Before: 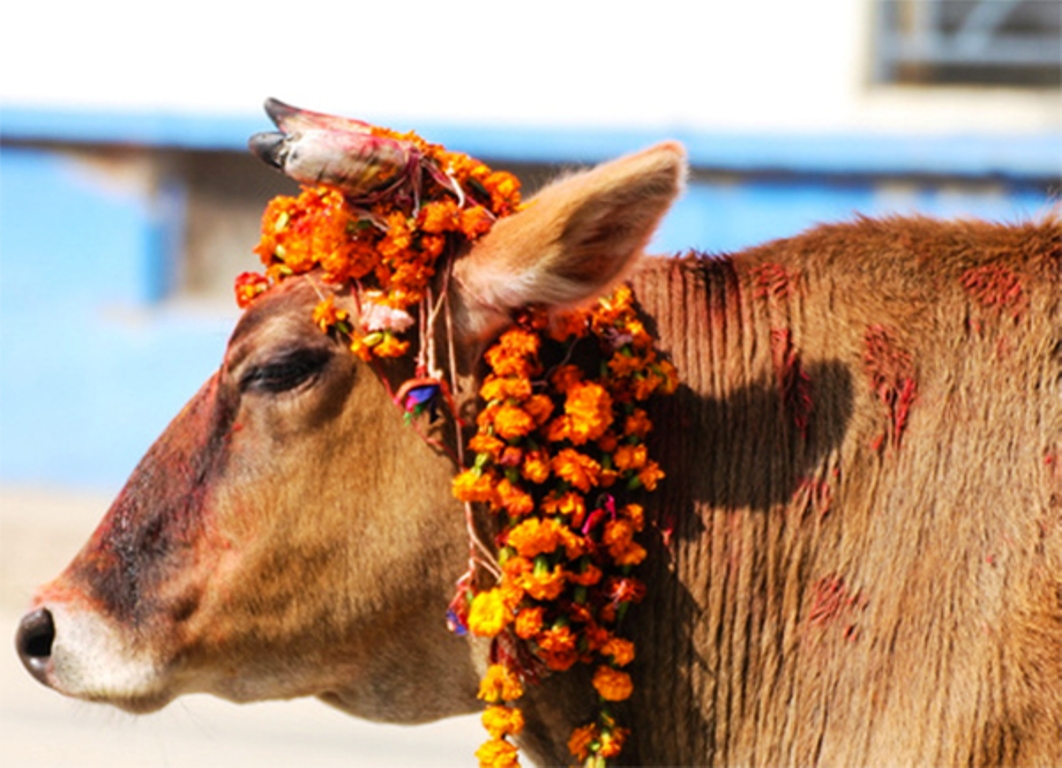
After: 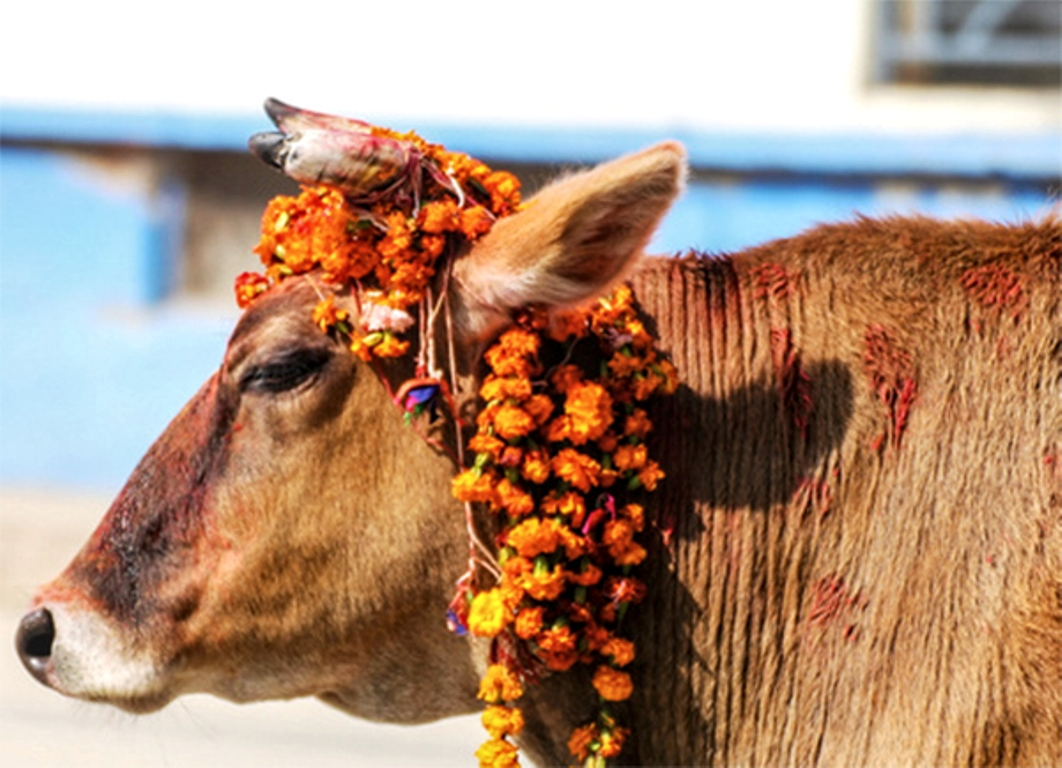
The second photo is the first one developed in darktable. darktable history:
contrast brightness saturation: saturation -0.05
local contrast: on, module defaults
